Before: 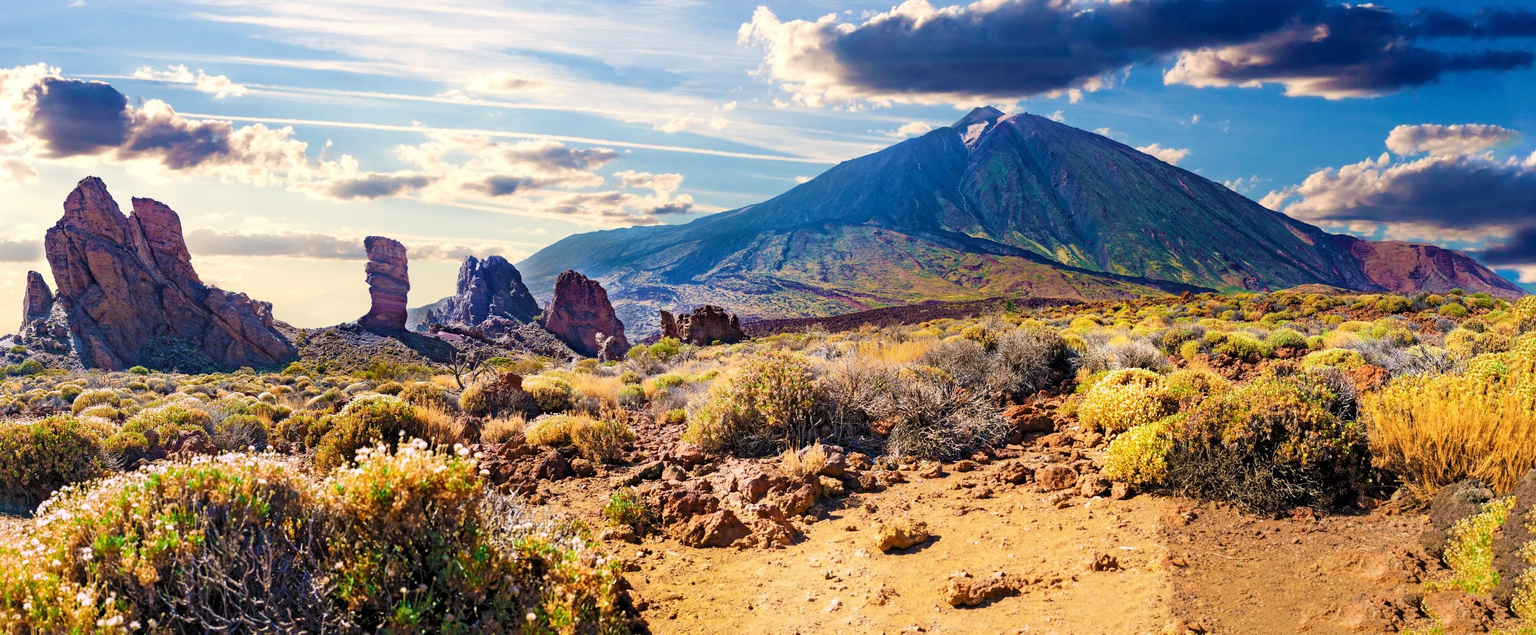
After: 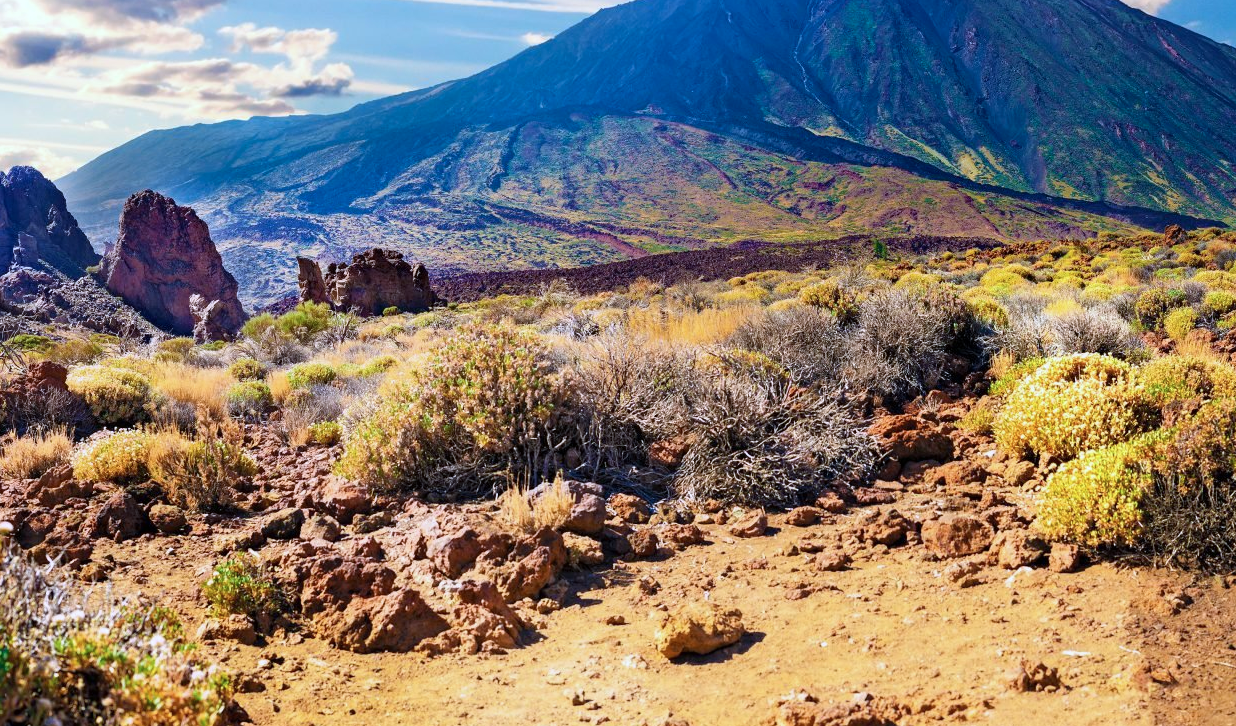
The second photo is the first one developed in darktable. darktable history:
crop: left 31.379%, top 24.658%, right 20.326%, bottom 6.628%
color calibration: x 0.37, y 0.382, temperature 4313.32 K
